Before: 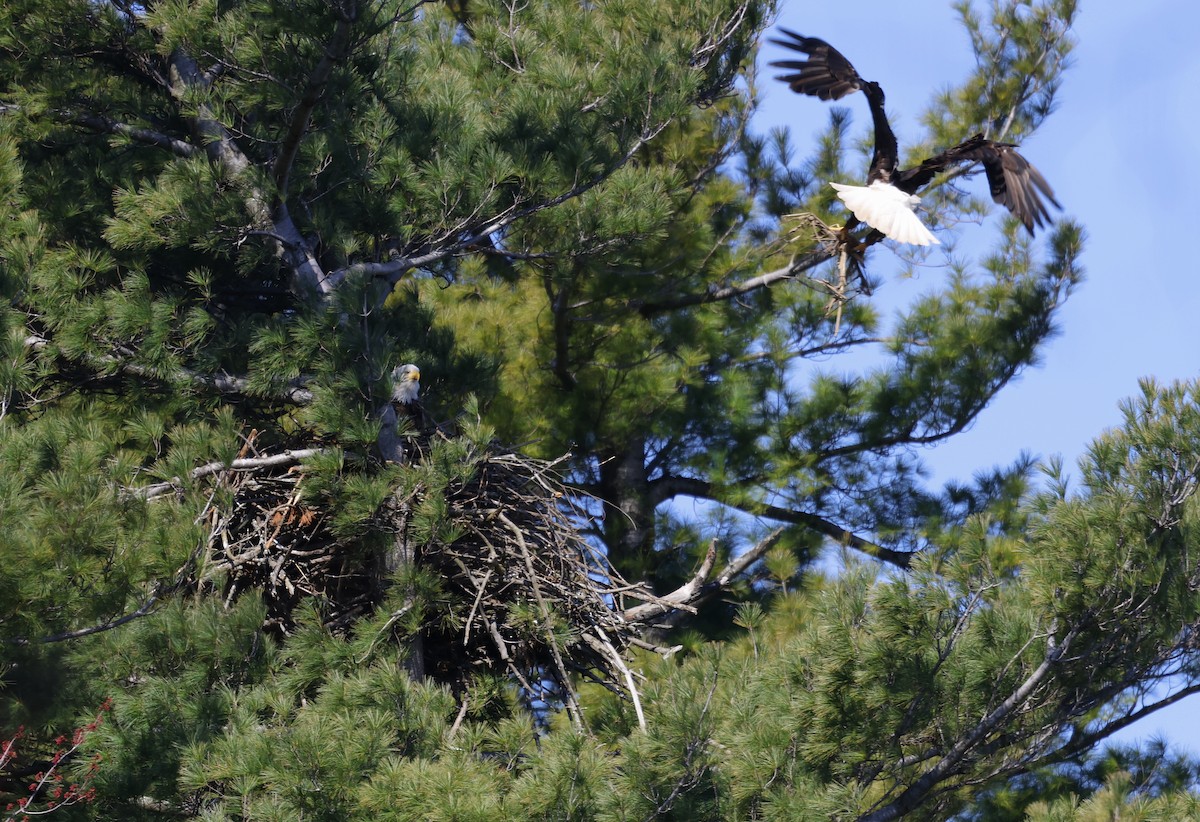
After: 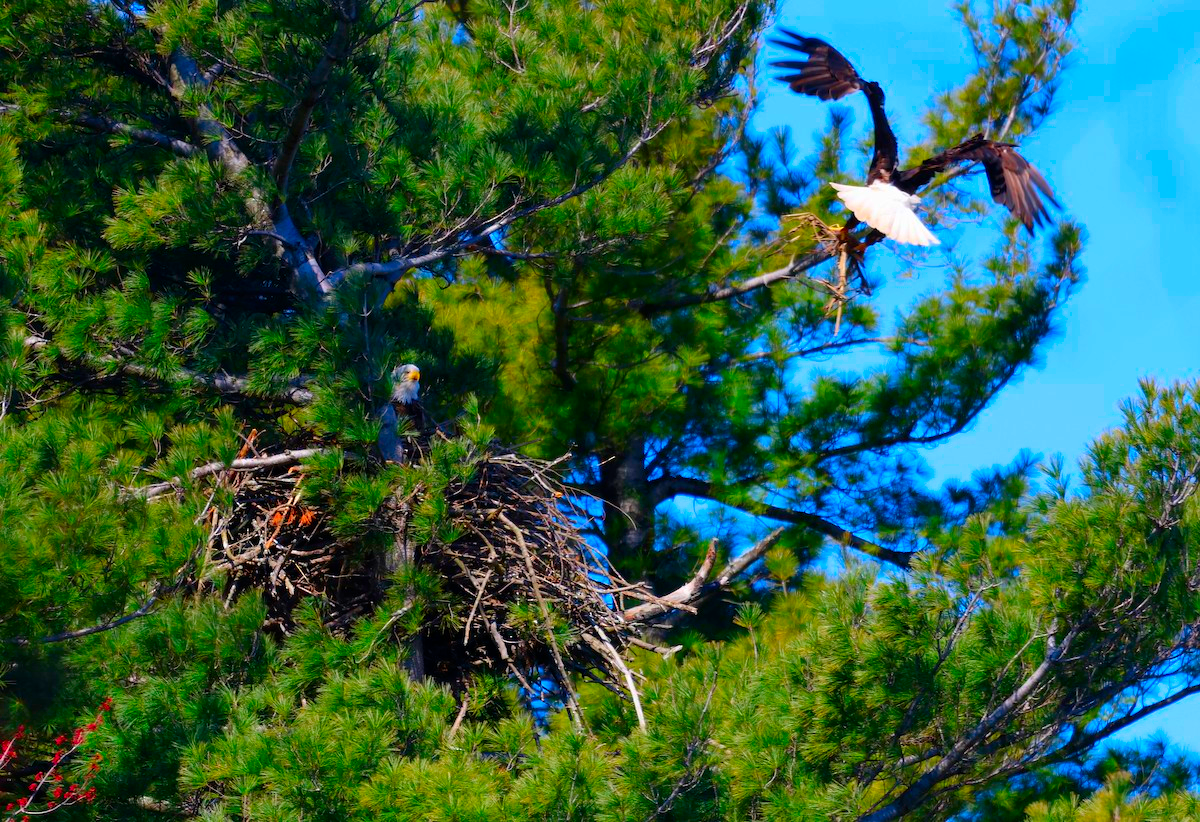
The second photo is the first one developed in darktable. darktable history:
color correction: highlights b* -0.027, saturation 2.19
